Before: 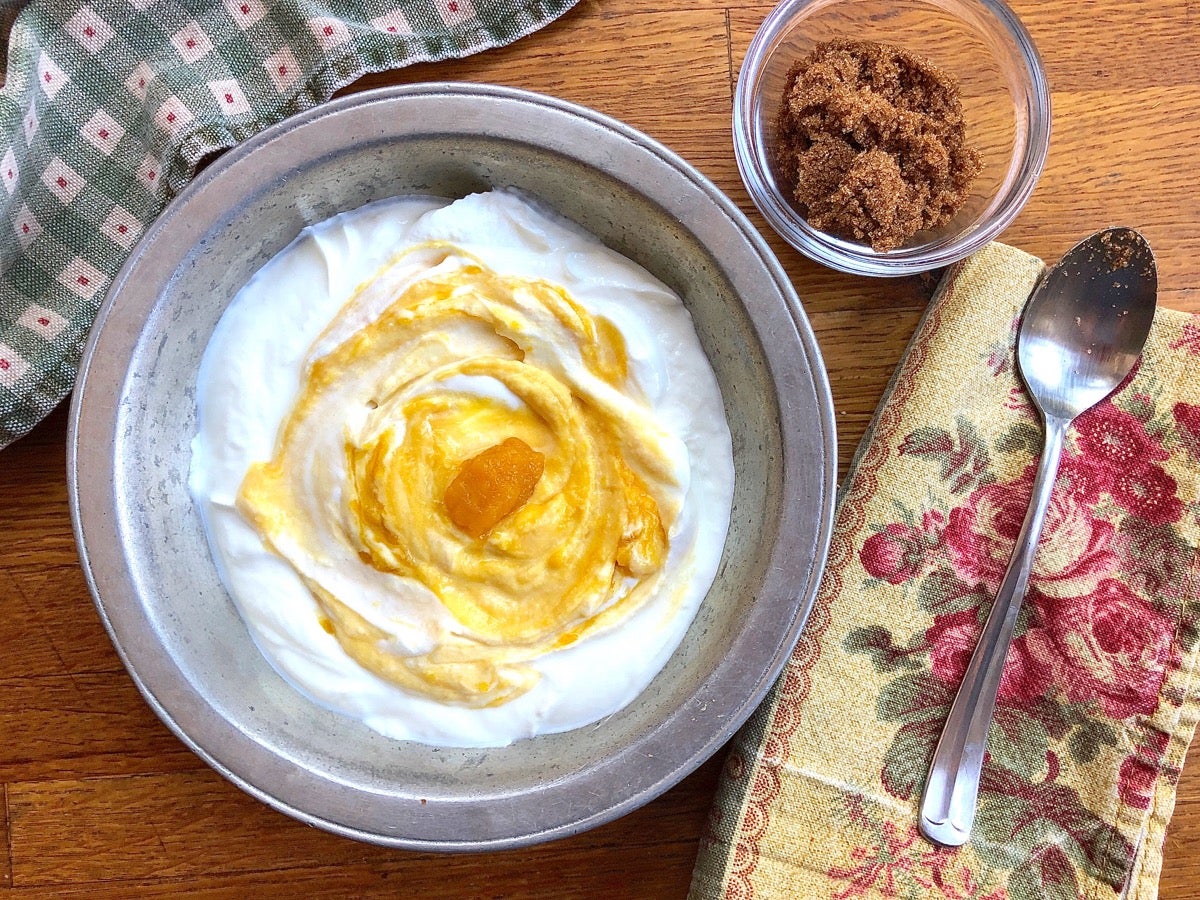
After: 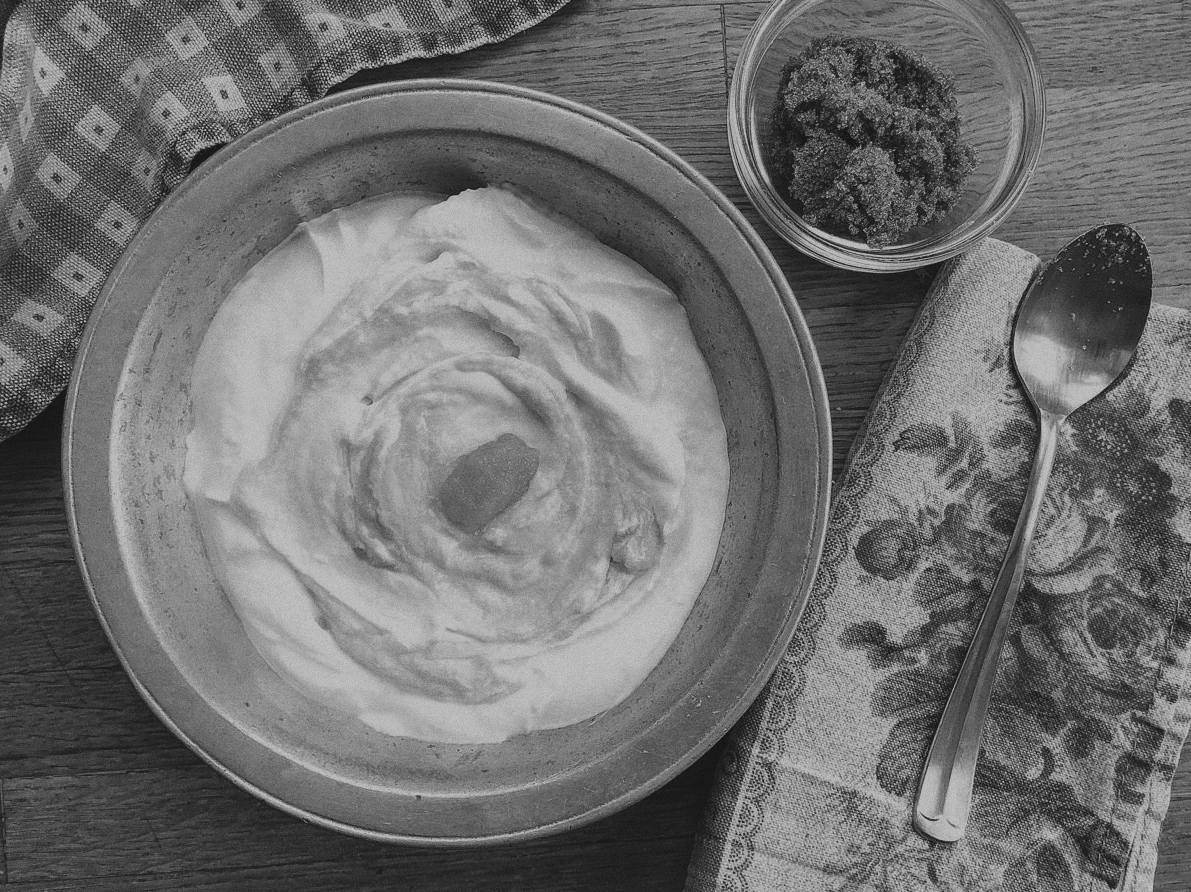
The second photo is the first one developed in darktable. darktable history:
monochrome: on, module defaults
grain: coarseness 0.47 ISO
exposure: black level correction -0.016, exposure -1.018 EV, compensate highlight preservation false
crop: left 0.434%, top 0.485%, right 0.244%, bottom 0.386%
